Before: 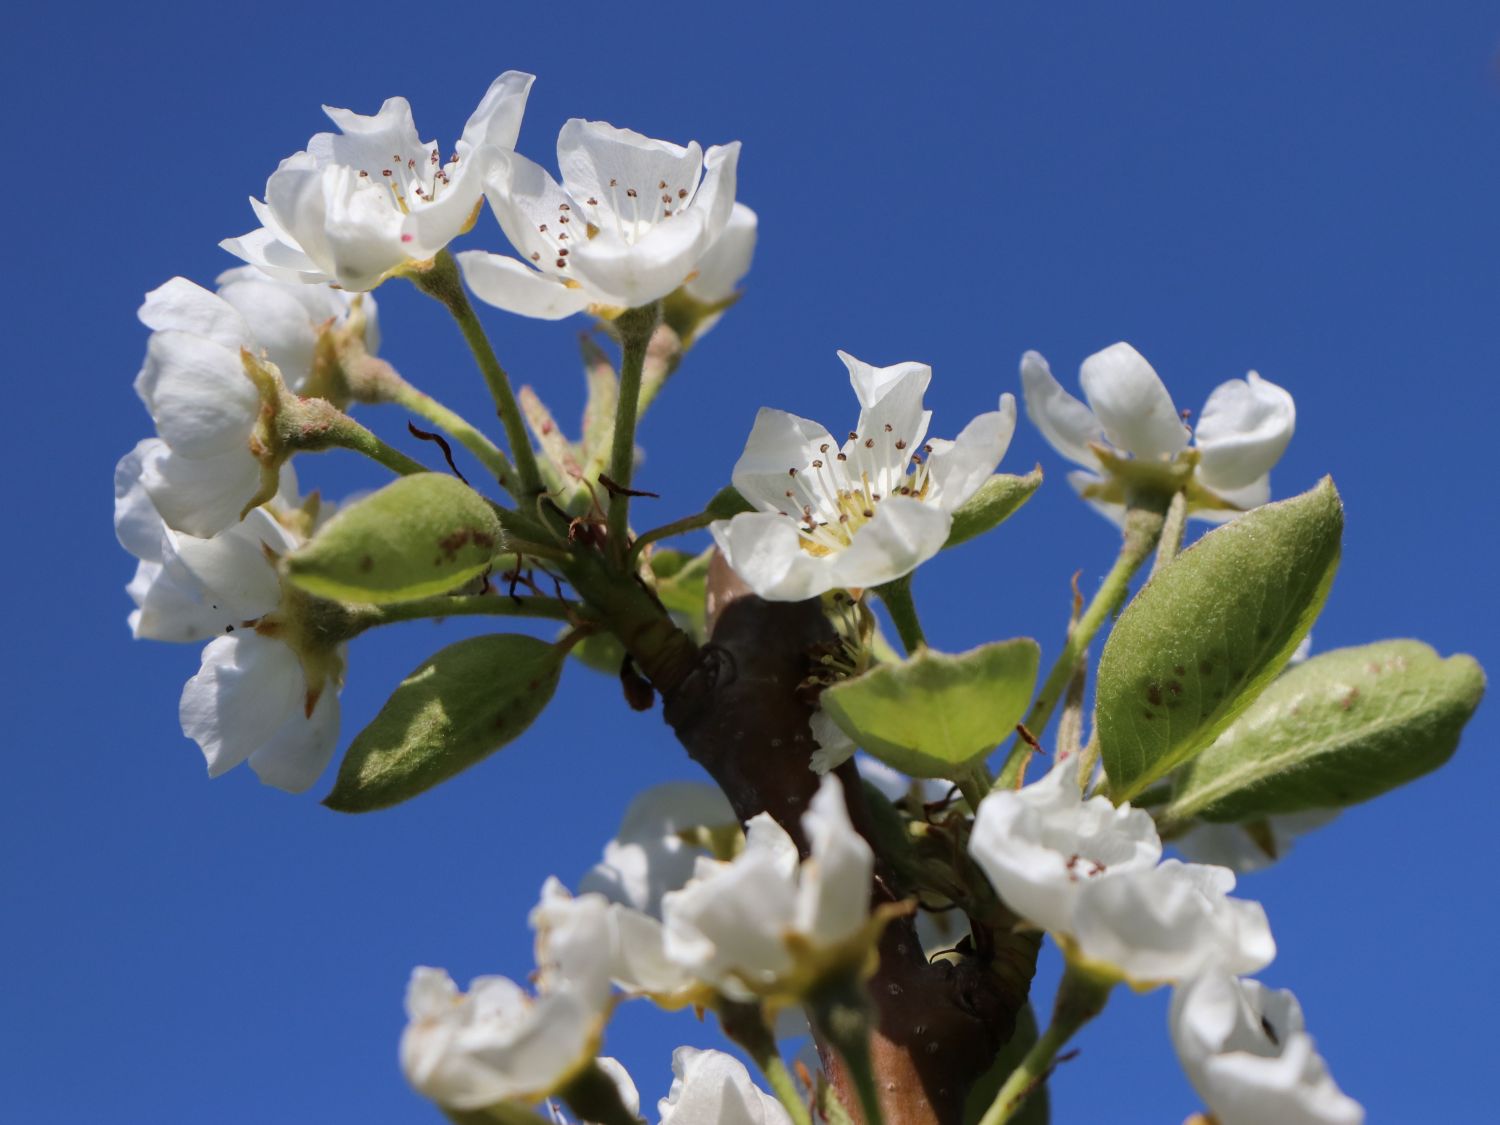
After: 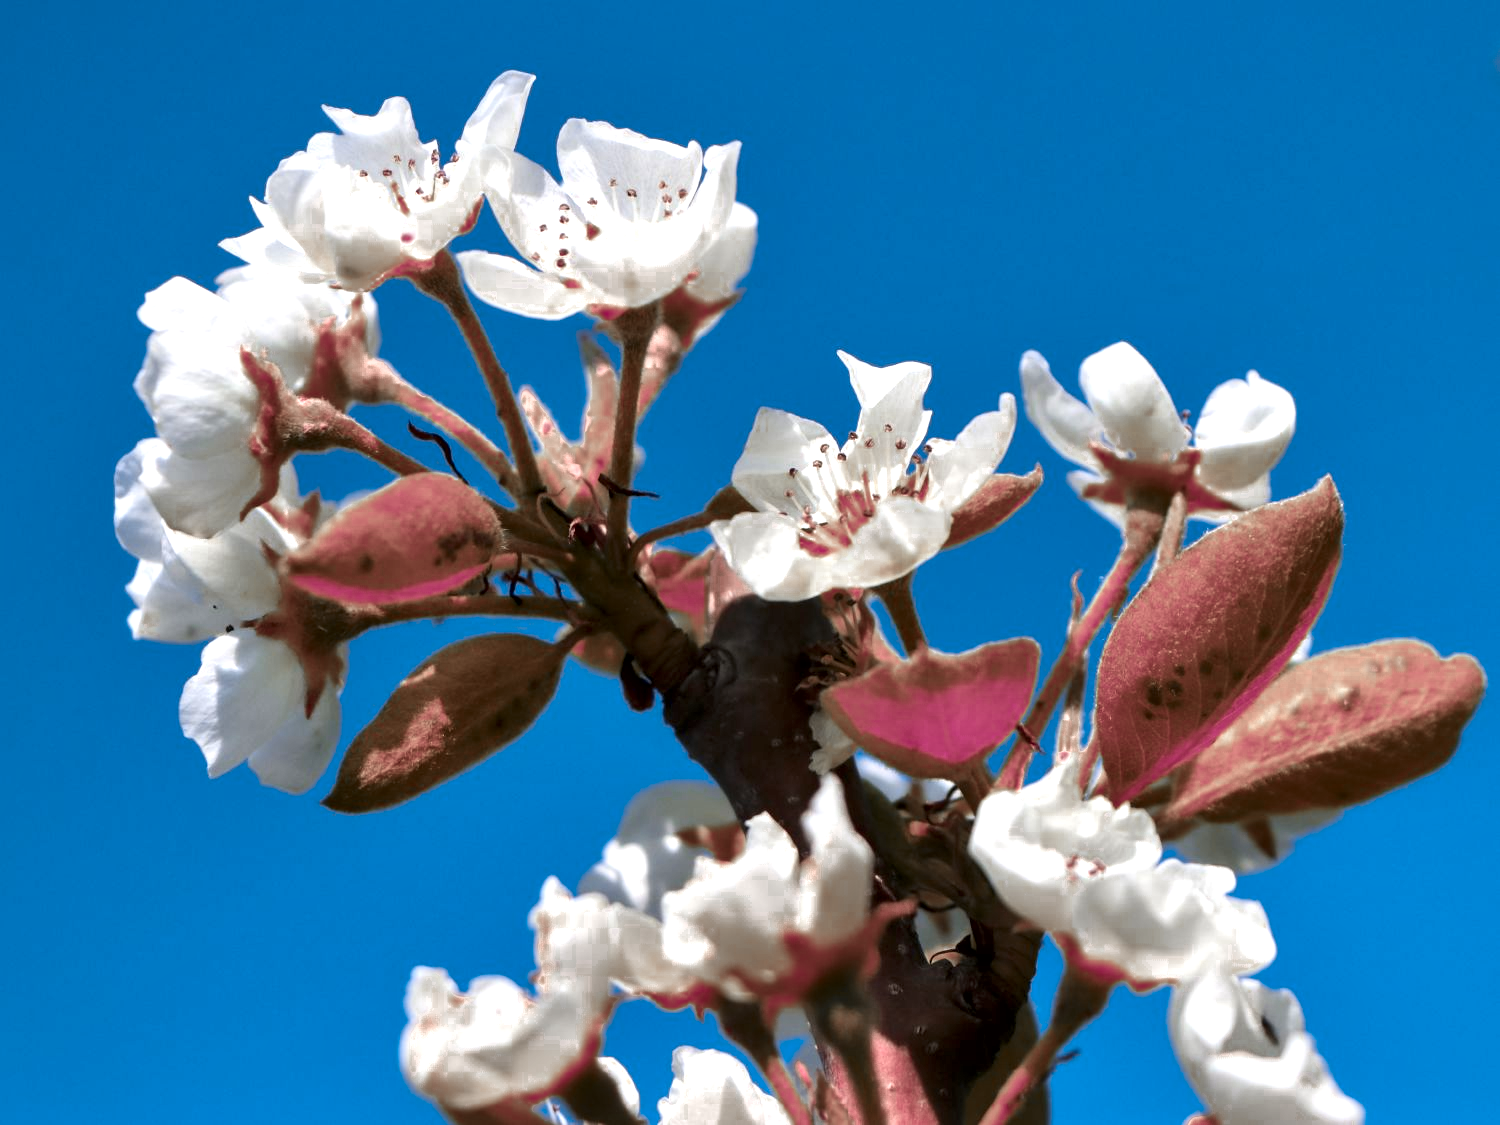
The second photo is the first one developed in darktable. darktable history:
exposure: exposure 0.635 EV, compensate exposure bias true, compensate highlight preservation false
local contrast: mode bilateral grid, contrast 26, coarseness 61, detail 151%, midtone range 0.2
color zones: curves: ch0 [(0.006, 0.385) (0.143, 0.563) (0.243, 0.321) (0.352, 0.464) (0.516, 0.456) (0.625, 0.5) (0.75, 0.5) (0.875, 0.5)]; ch1 [(0, 0.5) (0.134, 0.504) (0.246, 0.463) (0.421, 0.515) (0.5, 0.56) (0.625, 0.5) (0.75, 0.5) (0.875, 0.5)]; ch2 [(0, 0.5) (0.131, 0.426) (0.307, 0.289) (0.38, 0.188) (0.513, 0.216) (0.625, 0.548) (0.75, 0.468) (0.838, 0.396) (0.971, 0.311)], mix 100.02%
